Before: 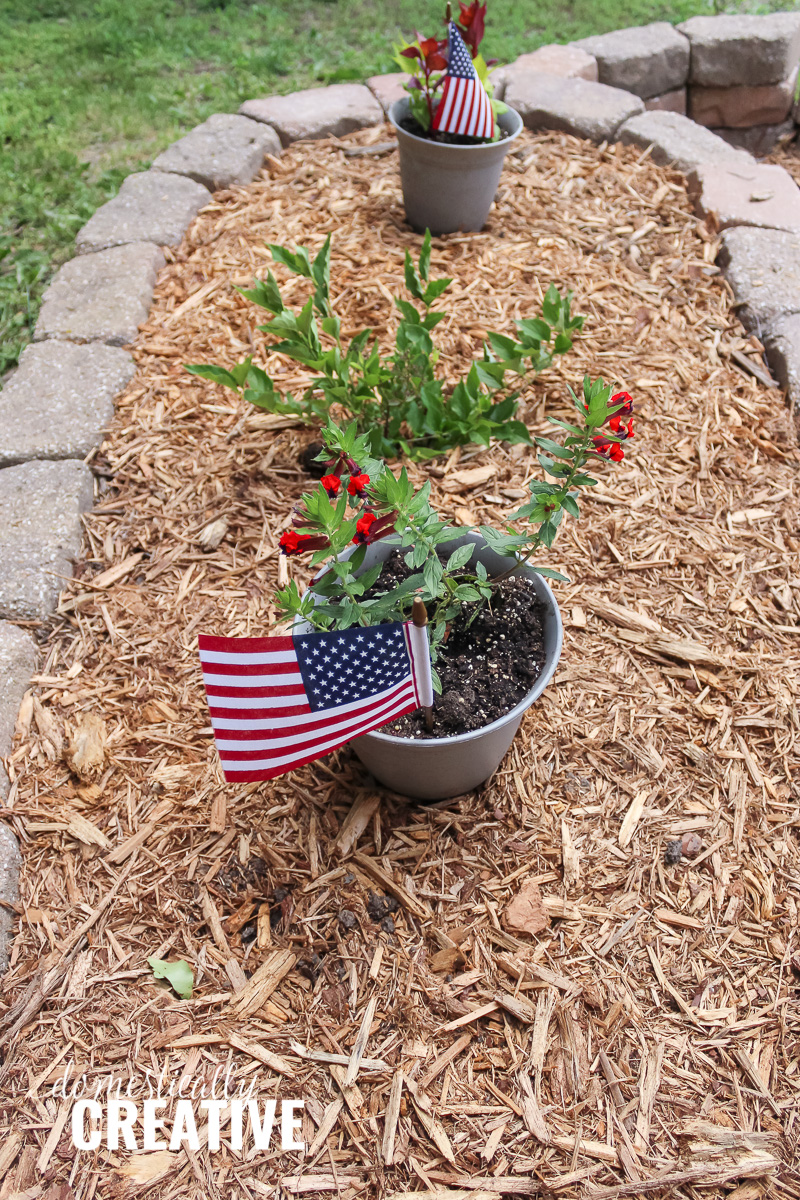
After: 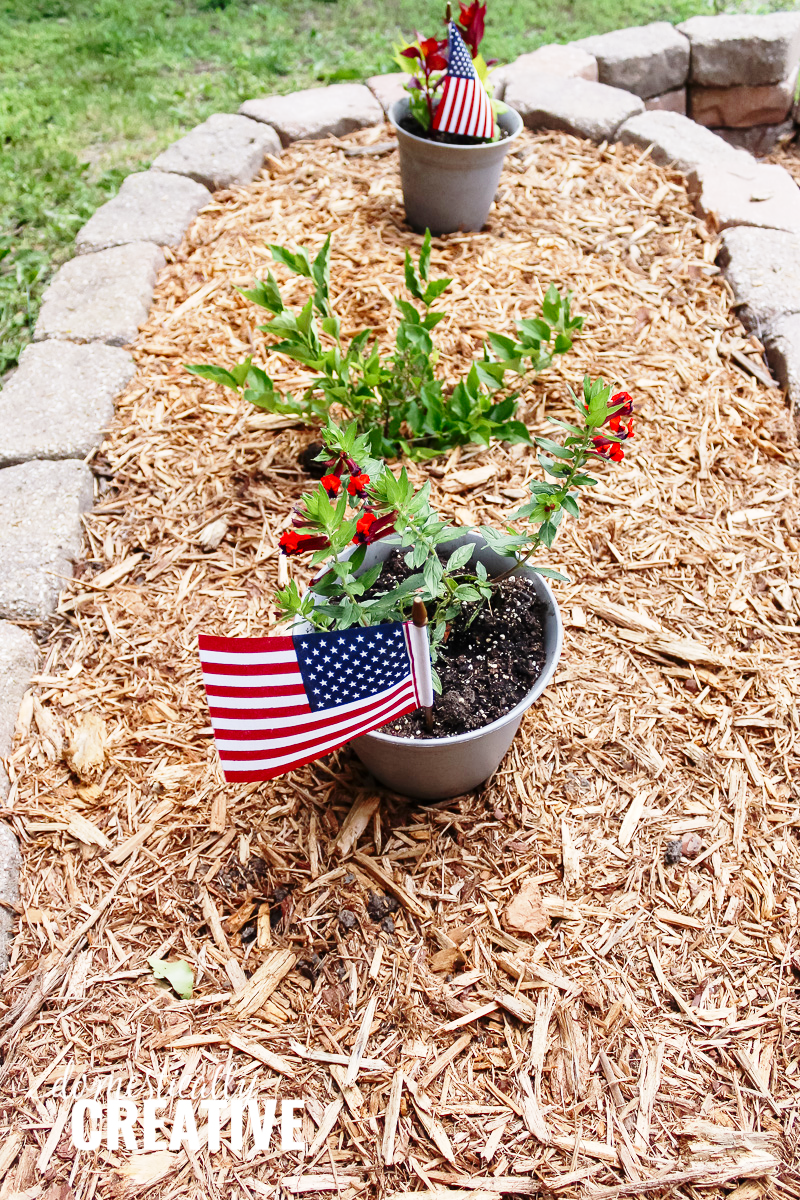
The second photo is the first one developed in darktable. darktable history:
contrast brightness saturation: brightness -0.09
base curve: curves: ch0 [(0, 0) (0.028, 0.03) (0.121, 0.232) (0.46, 0.748) (0.859, 0.968) (1, 1)], preserve colors none
